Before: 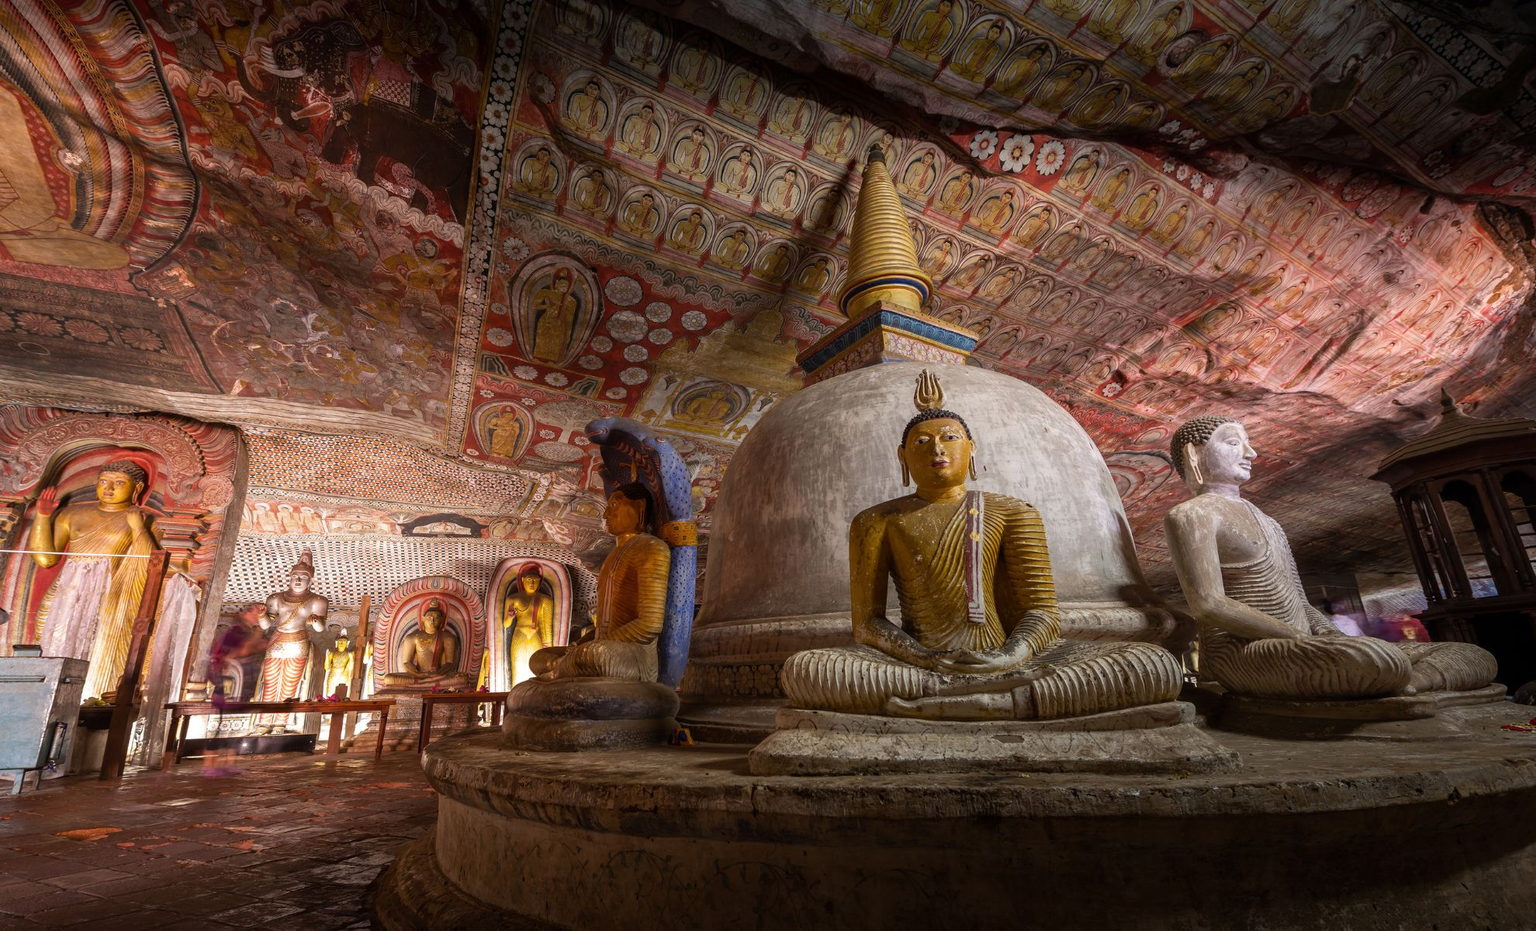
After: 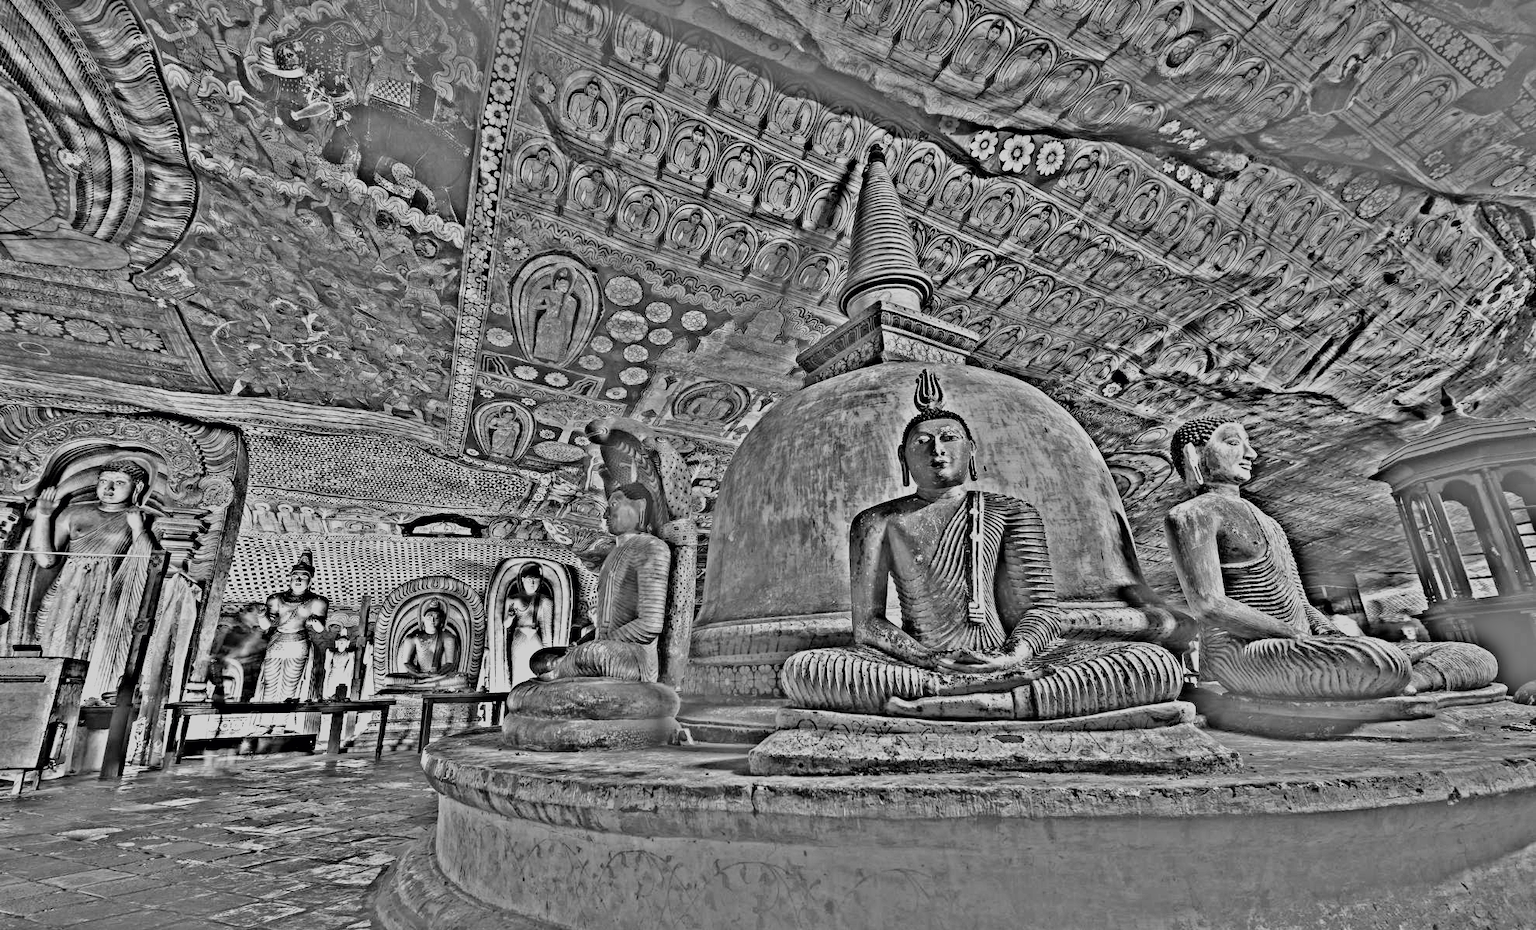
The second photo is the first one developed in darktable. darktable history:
highpass: sharpness 49.79%, contrast boost 49.79%
exposure: black level correction 0, exposure 1.015 EV, compensate exposure bias true, compensate highlight preservation false
filmic rgb: black relative exposure -7.15 EV, white relative exposure 5.36 EV, hardness 3.02, color science v6 (2022)
